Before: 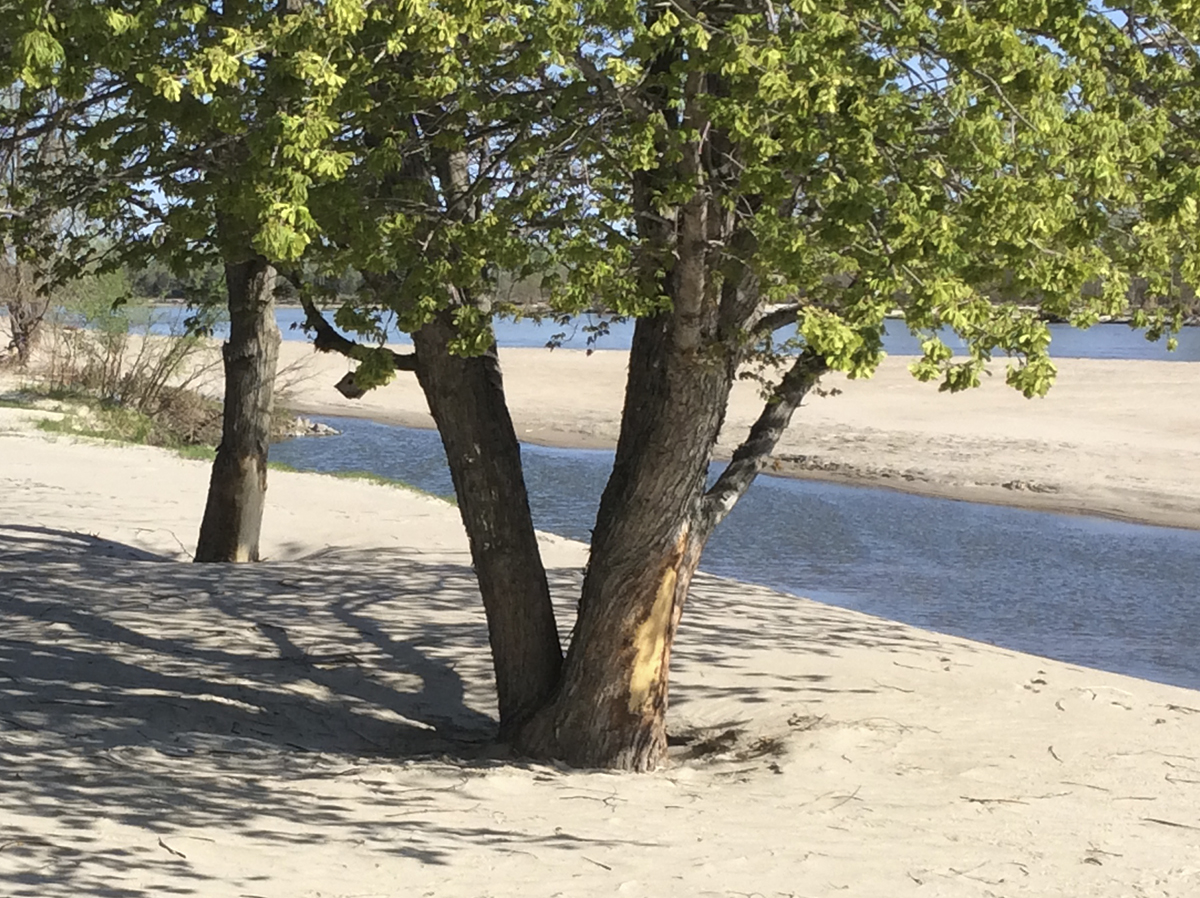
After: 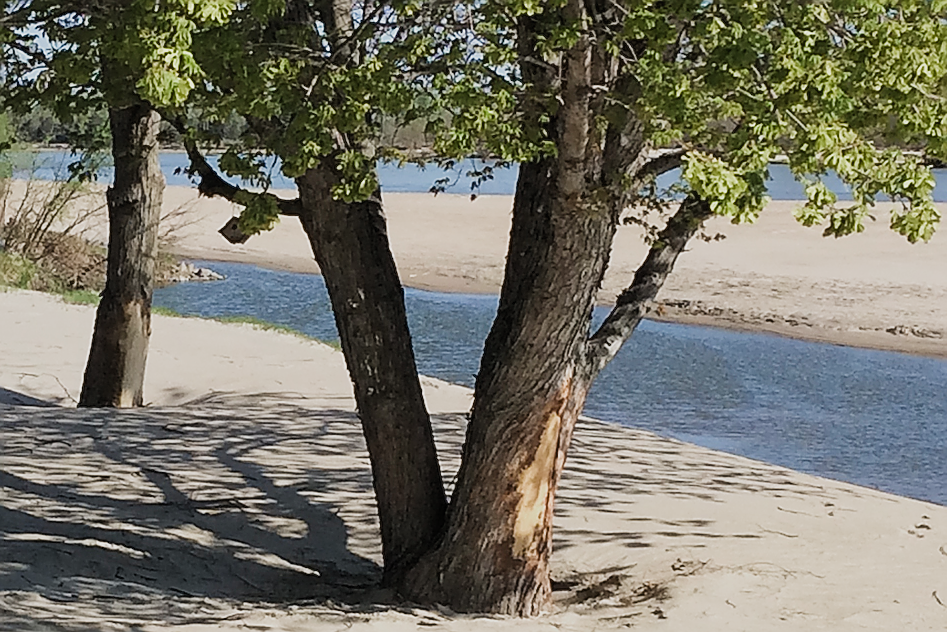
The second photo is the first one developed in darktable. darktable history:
filmic rgb: black relative exposure -8.14 EV, white relative exposure 3.77 EV, hardness 4.47, color science v5 (2021), iterations of high-quality reconstruction 0, contrast in shadows safe, contrast in highlights safe
crop: left 9.737%, top 17.28%, right 11.295%, bottom 12.334%
sharpen: radius 1.396, amount 1.235, threshold 0.663
